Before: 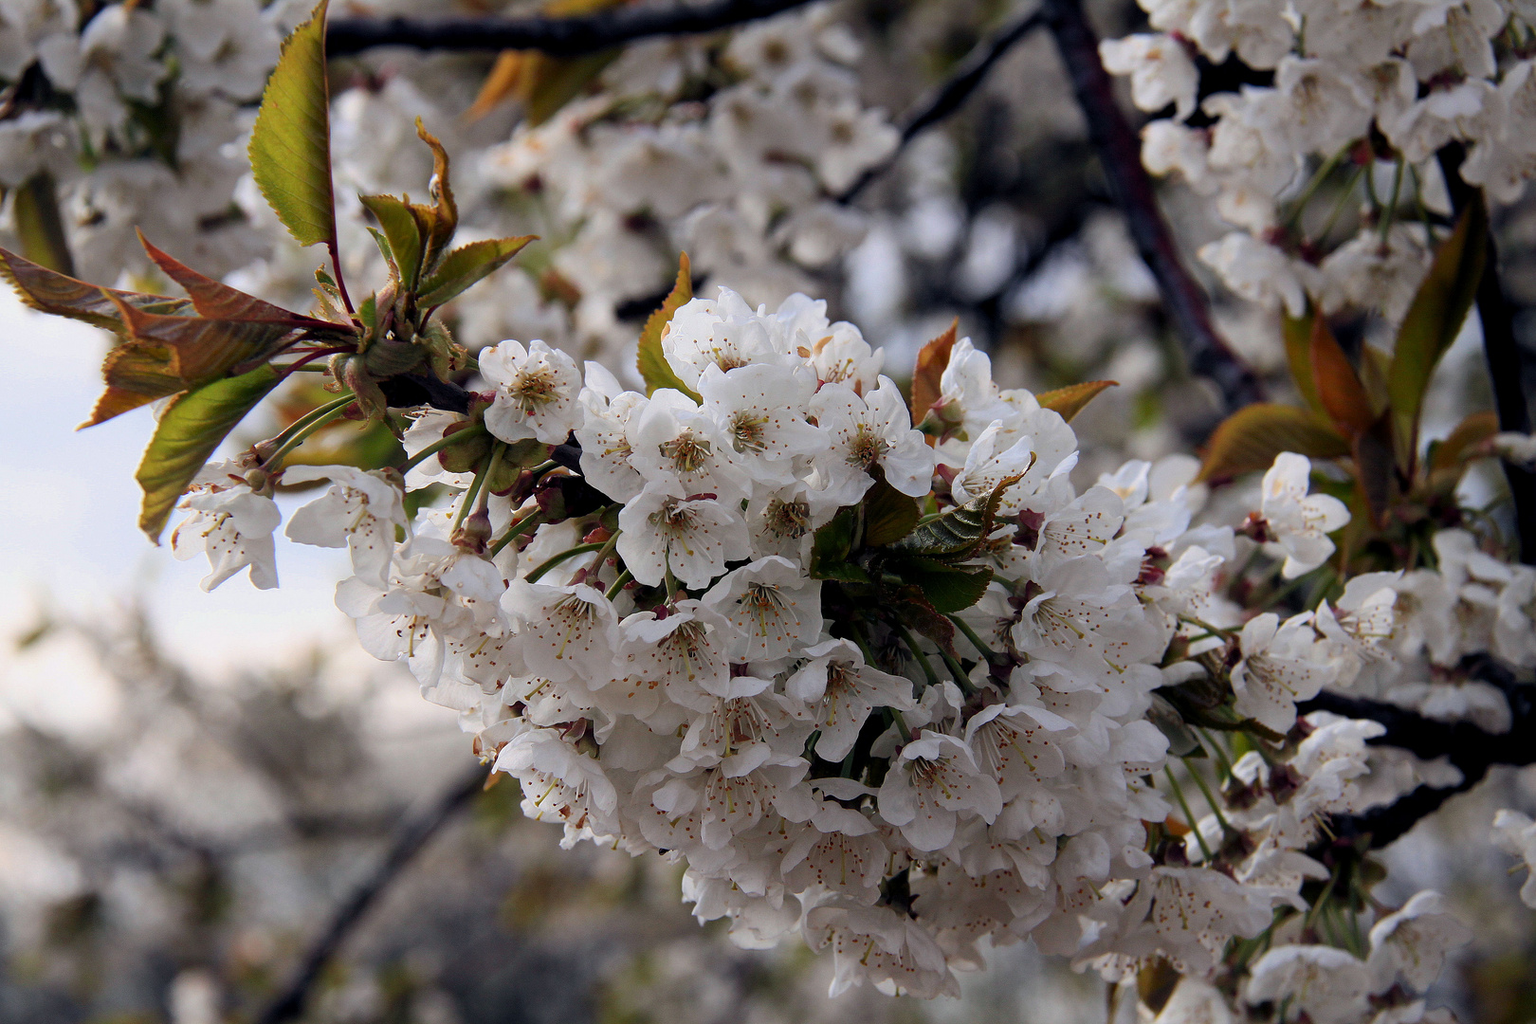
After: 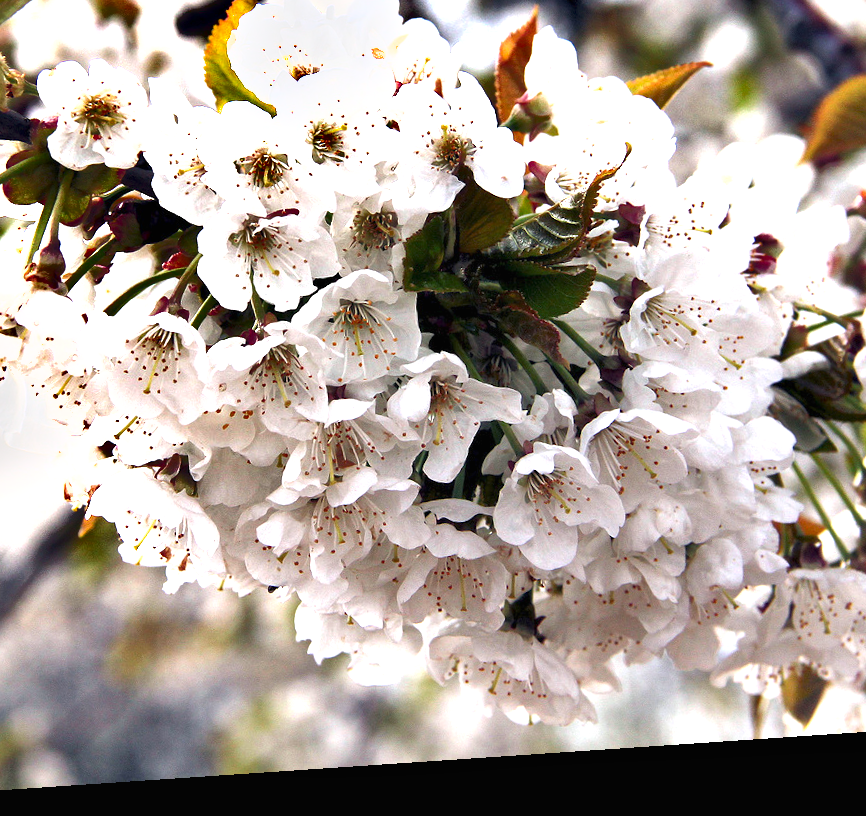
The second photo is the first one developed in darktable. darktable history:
exposure: black level correction 0, exposure 2 EV, compensate highlight preservation false
shadows and highlights: soften with gaussian
crop and rotate: left 29.237%, top 31.152%, right 19.807%
rotate and perspective: rotation -4.2°, shear 0.006, automatic cropping off
